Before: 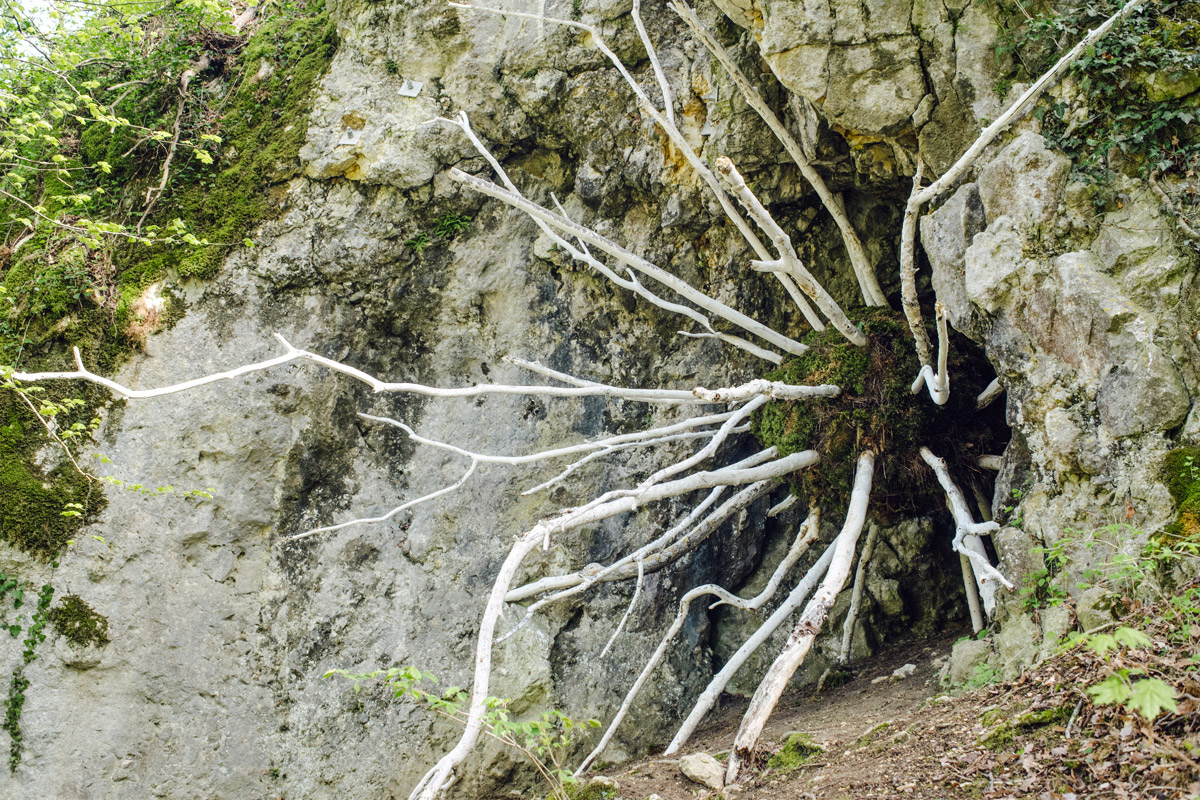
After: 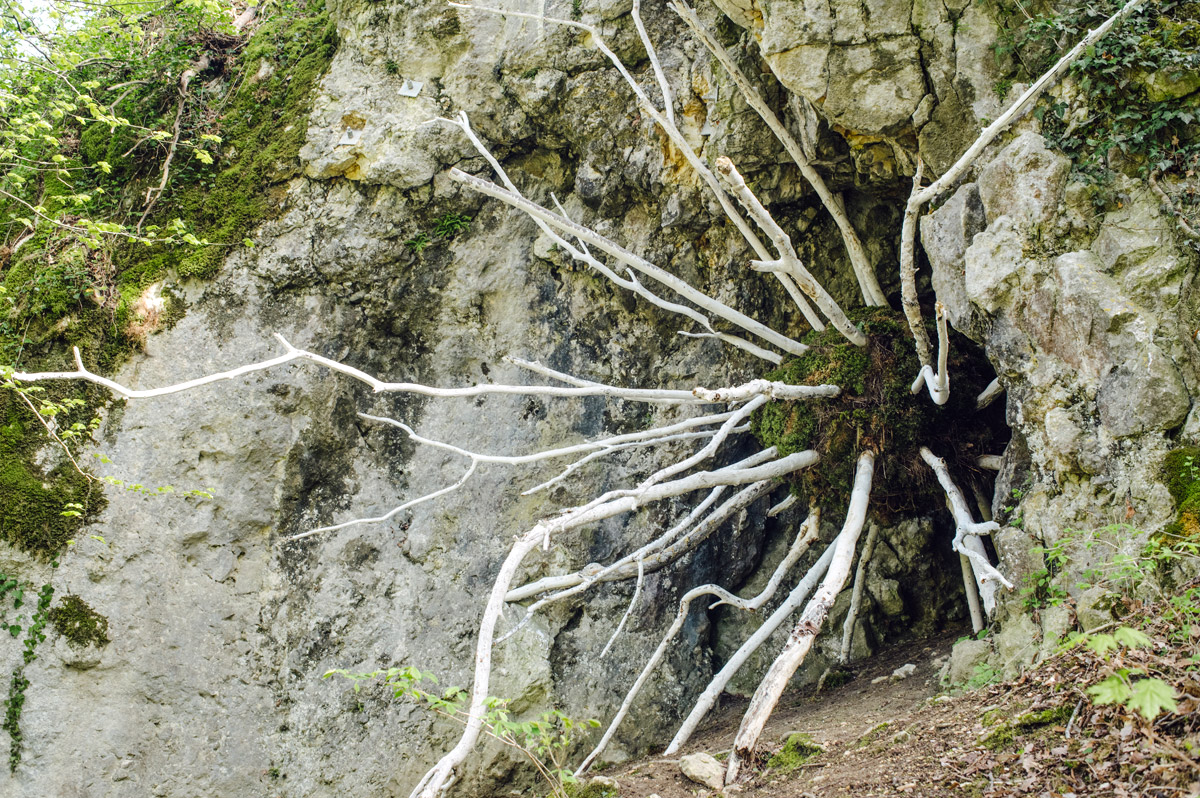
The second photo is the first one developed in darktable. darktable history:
tone equalizer: on, module defaults
crop: top 0.05%, bottom 0.098%
